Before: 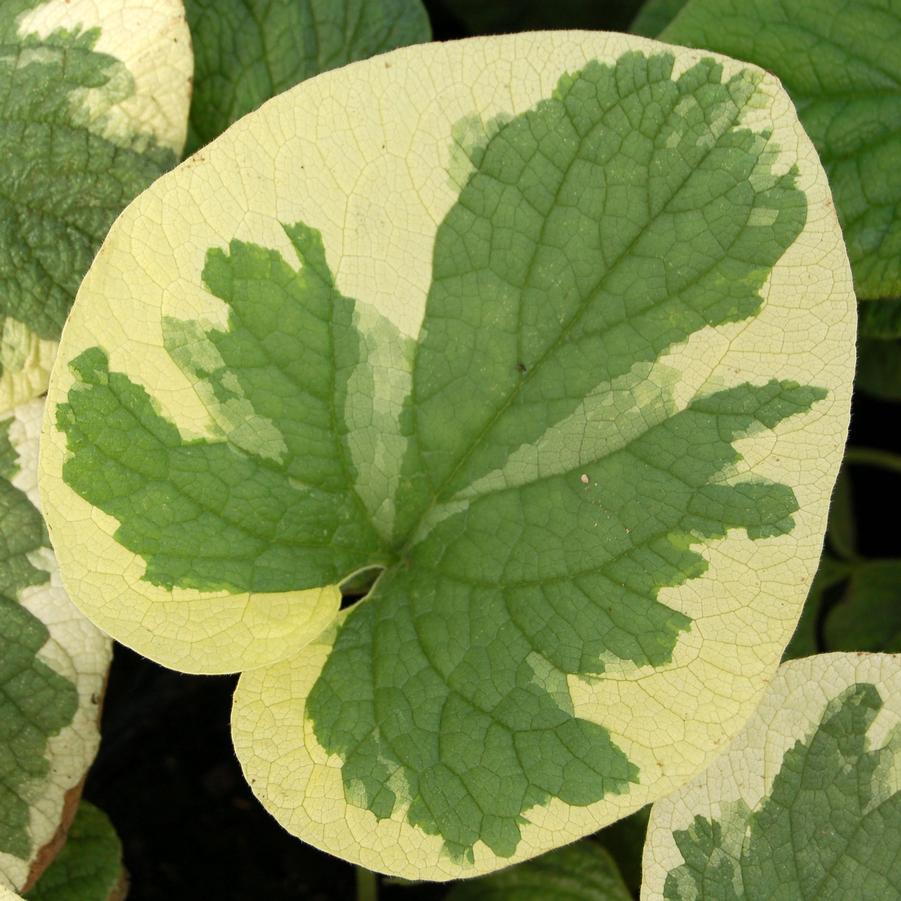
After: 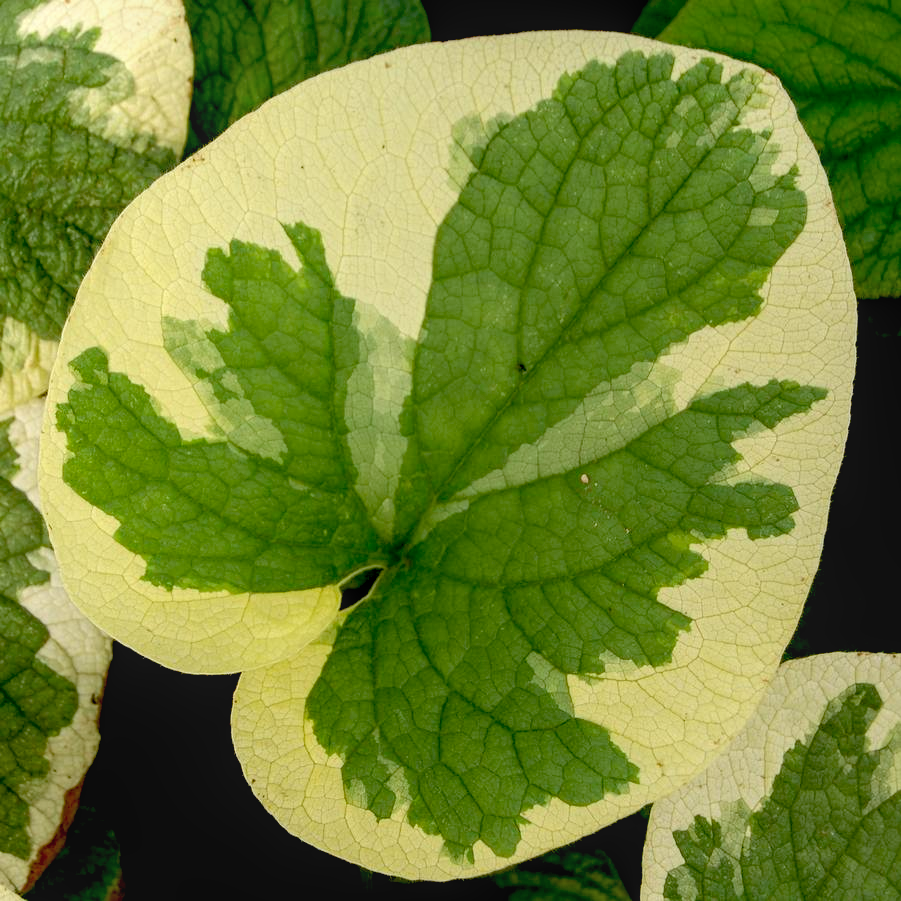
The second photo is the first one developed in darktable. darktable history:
color balance: mode lift, gamma, gain (sRGB)
exposure: black level correction 0.047, exposure 0.013 EV, compensate highlight preservation false
local contrast: detail 110%
